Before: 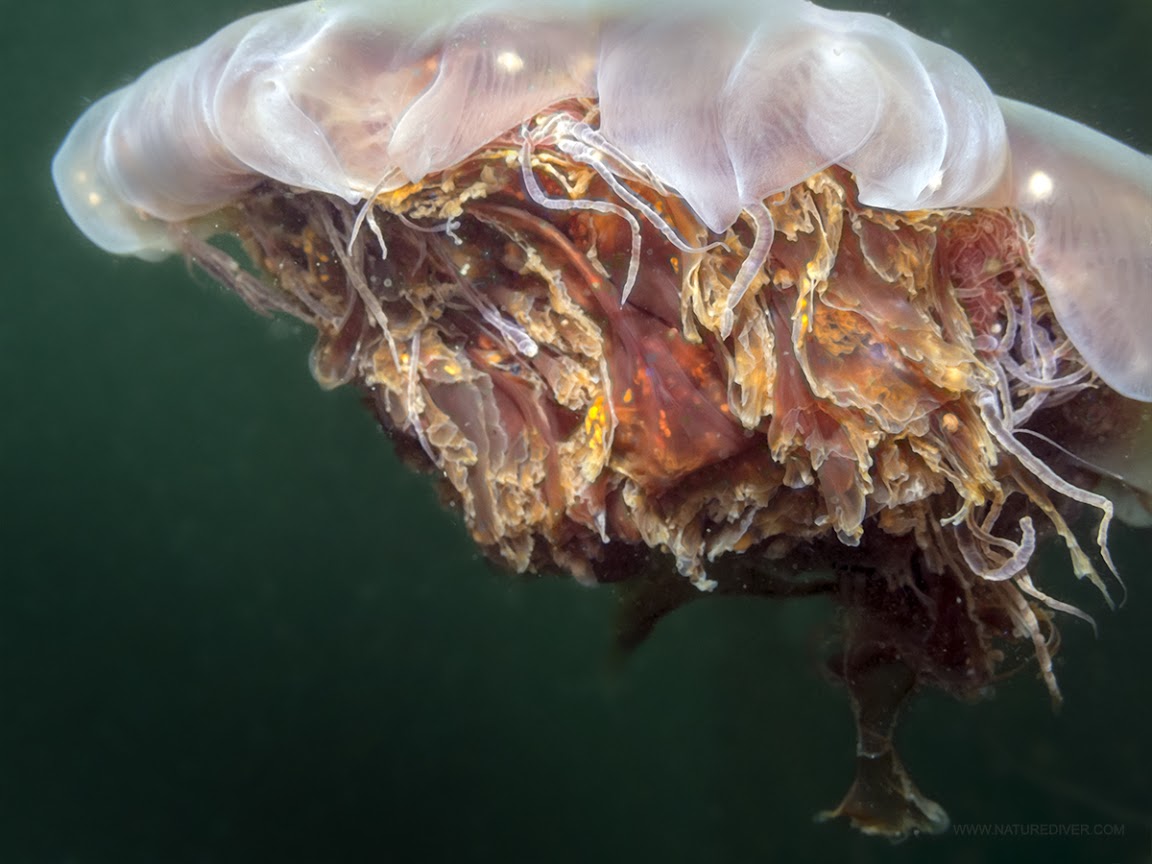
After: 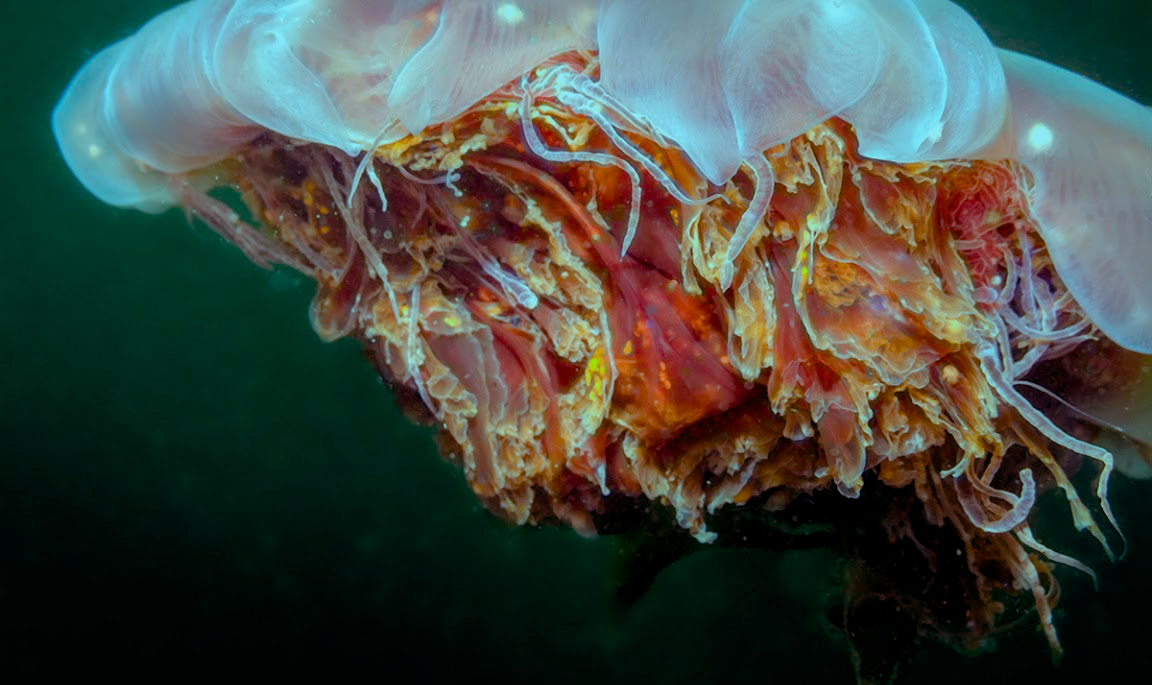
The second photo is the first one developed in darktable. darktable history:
crop and rotate: top 5.667%, bottom 14.937%
color balance rgb: shadows lift › luminance -7.7%, shadows lift › chroma 2.13%, shadows lift › hue 165.27°, power › luminance -7.77%, power › chroma 1.34%, power › hue 330.55°, highlights gain › luminance -33.33%, highlights gain › chroma 5.68%, highlights gain › hue 217.2°, global offset › luminance -0.33%, global offset › chroma 0.11%, global offset › hue 165.27°, perceptual saturation grading › global saturation 27.72%, perceptual saturation grading › highlights -25%, perceptual saturation grading › mid-tones 25%, perceptual saturation grading › shadows 50%
